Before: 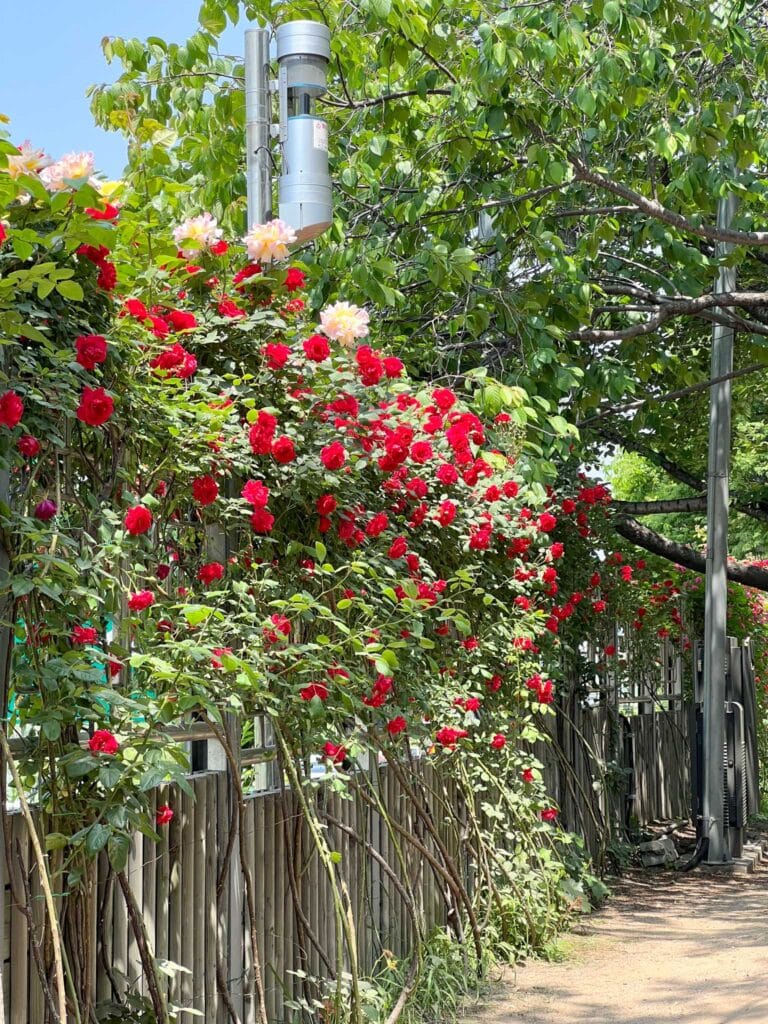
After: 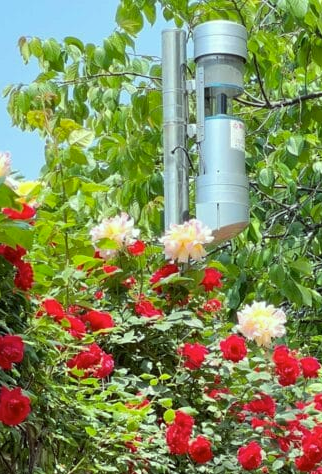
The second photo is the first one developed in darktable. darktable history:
tone equalizer: on, module defaults
color correction: highlights a* -8, highlights b* 3.1
crop and rotate: left 10.817%, top 0.062%, right 47.194%, bottom 53.626%
